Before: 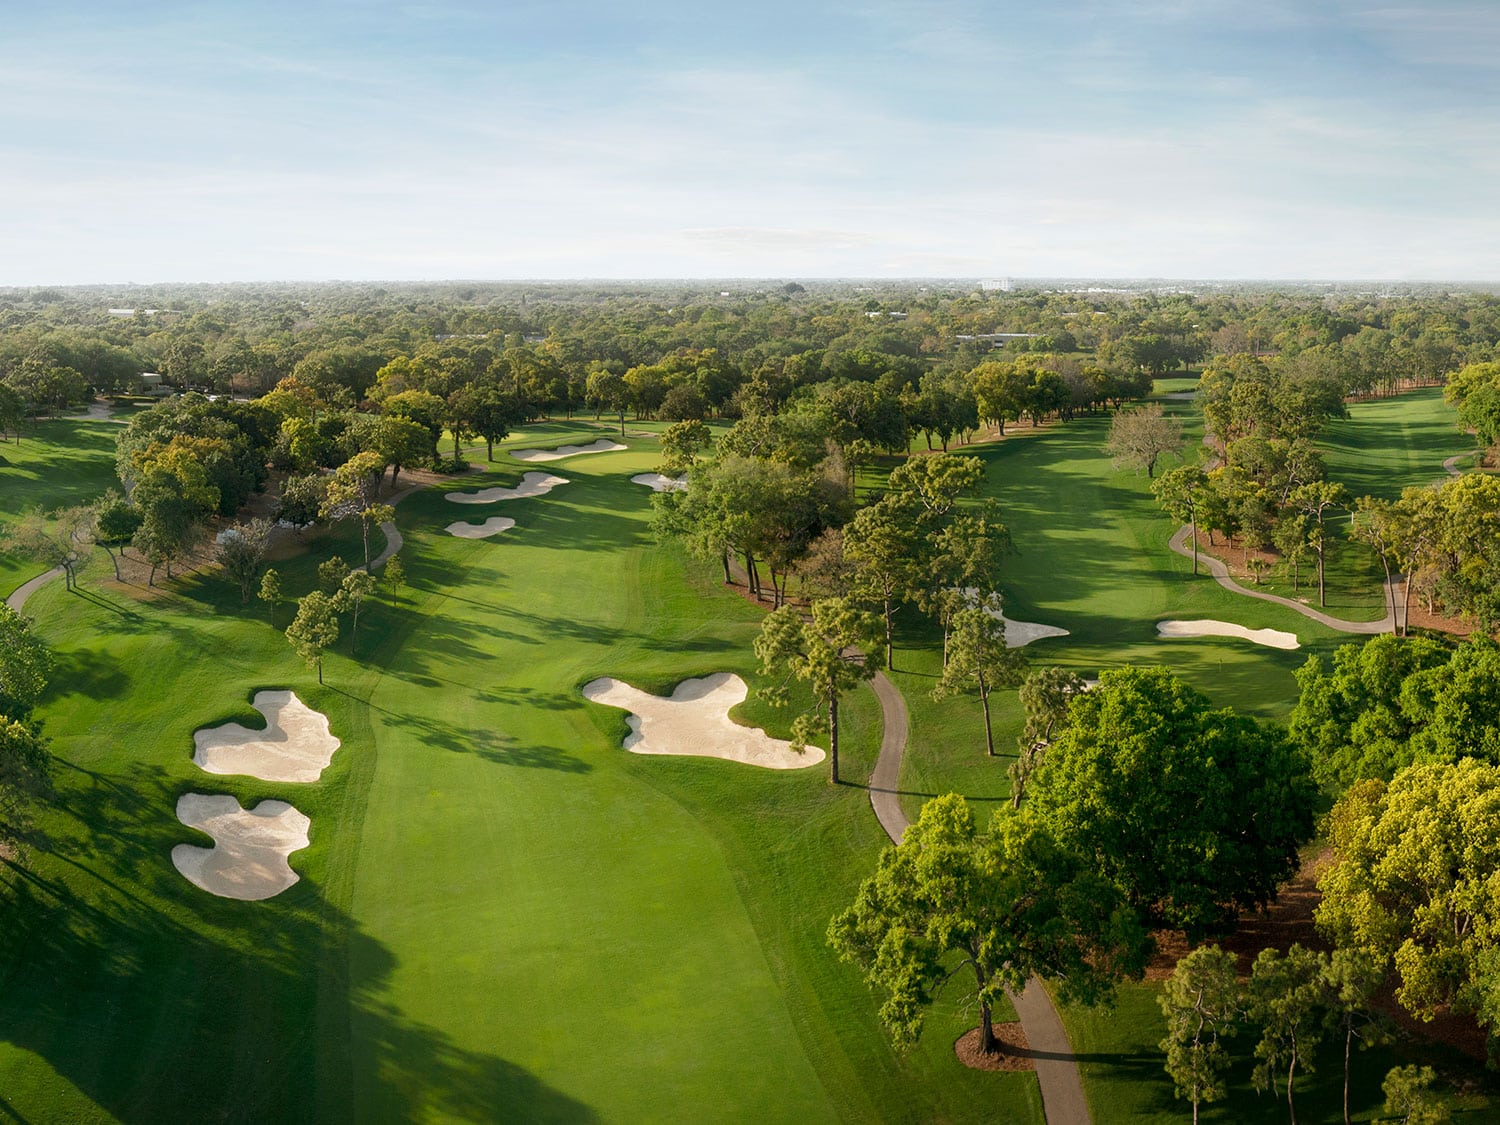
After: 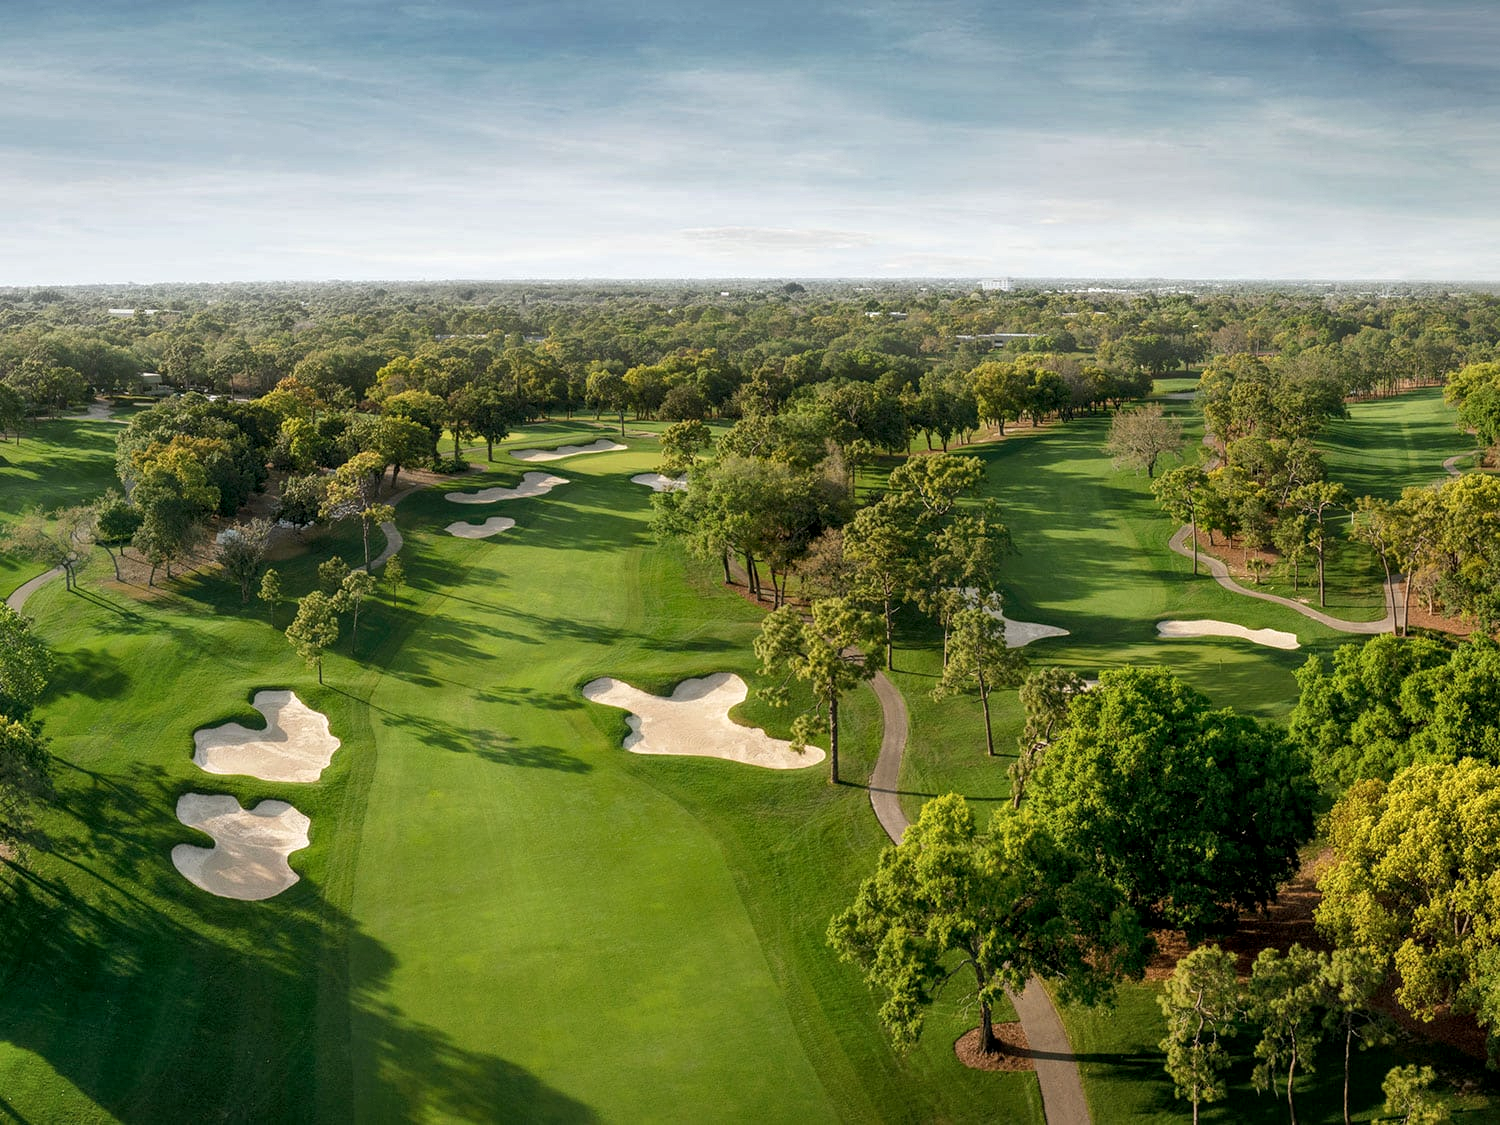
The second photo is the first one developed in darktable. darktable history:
local contrast: on, module defaults
shadows and highlights: radius 107.21, shadows 44.69, highlights -67.29, low approximation 0.01, soften with gaussian
